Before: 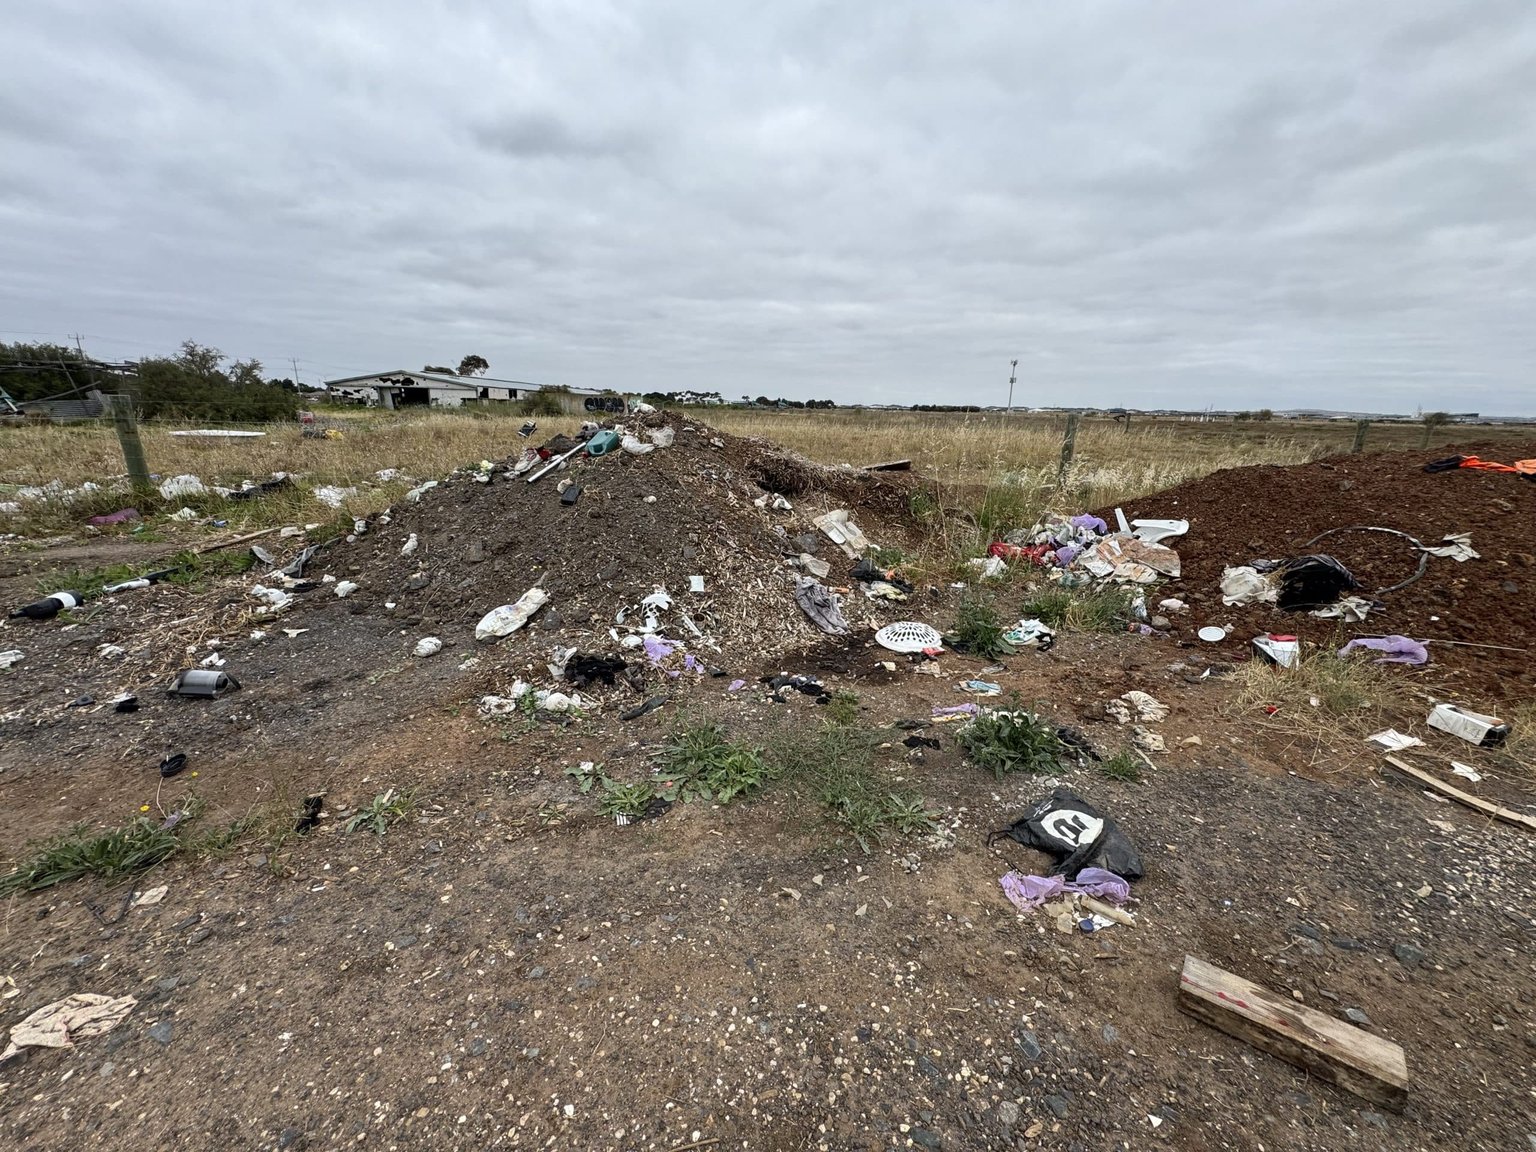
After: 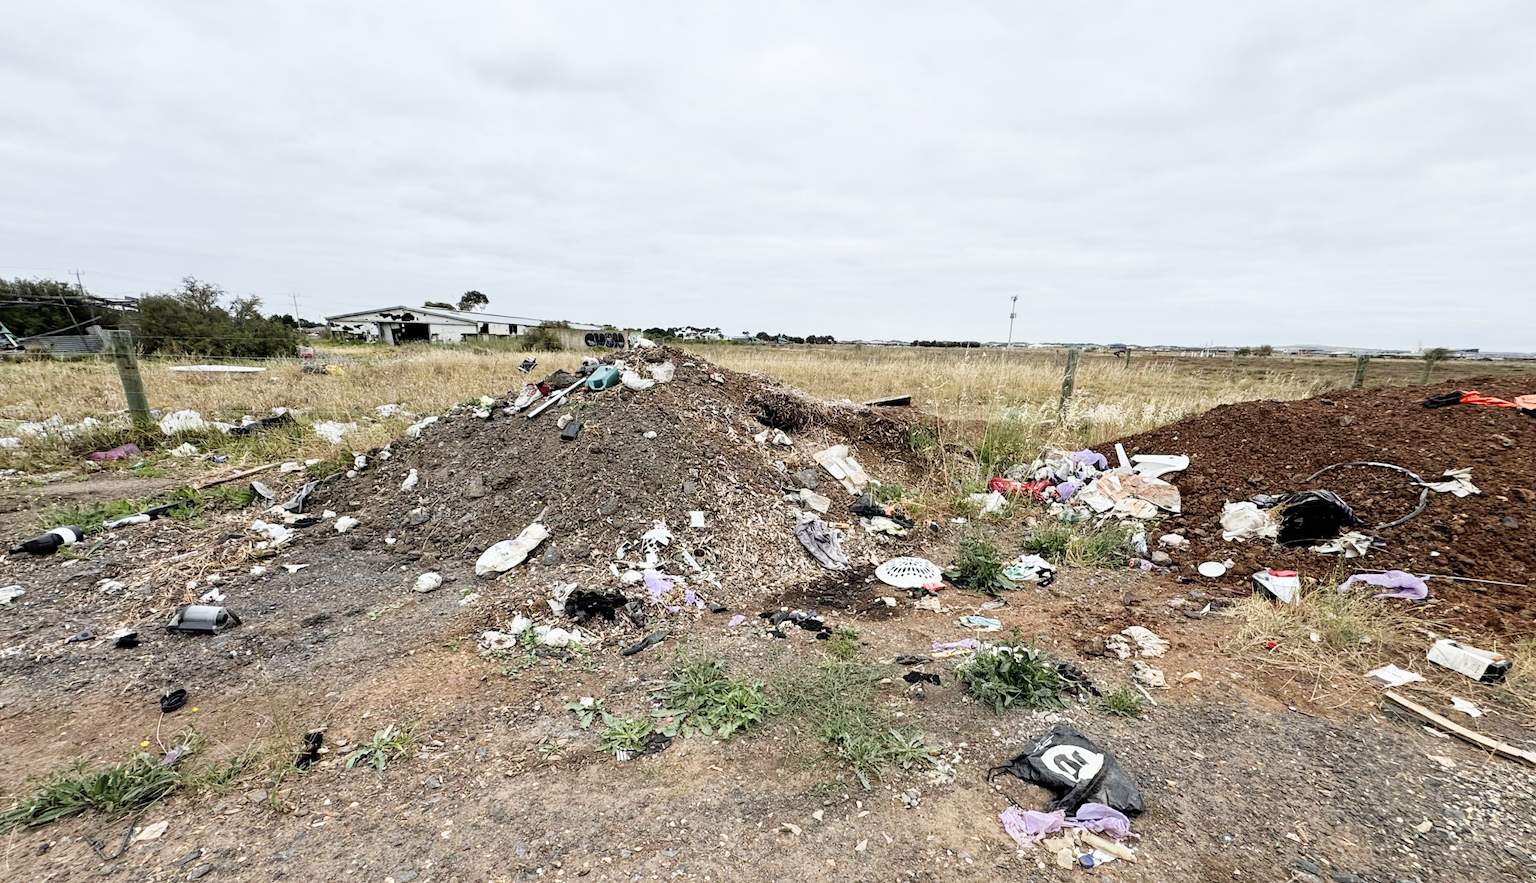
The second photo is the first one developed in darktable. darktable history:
exposure: black level correction 0, exposure 1.2 EV, compensate exposure bias true, compensate highlight preservation false
crop: top 5.667%, bottom 17.637%
filmic rgb: black relative exposure -7.65 EV, hardness 4.02, contrast 1.1, highlights saturation mix -30%
